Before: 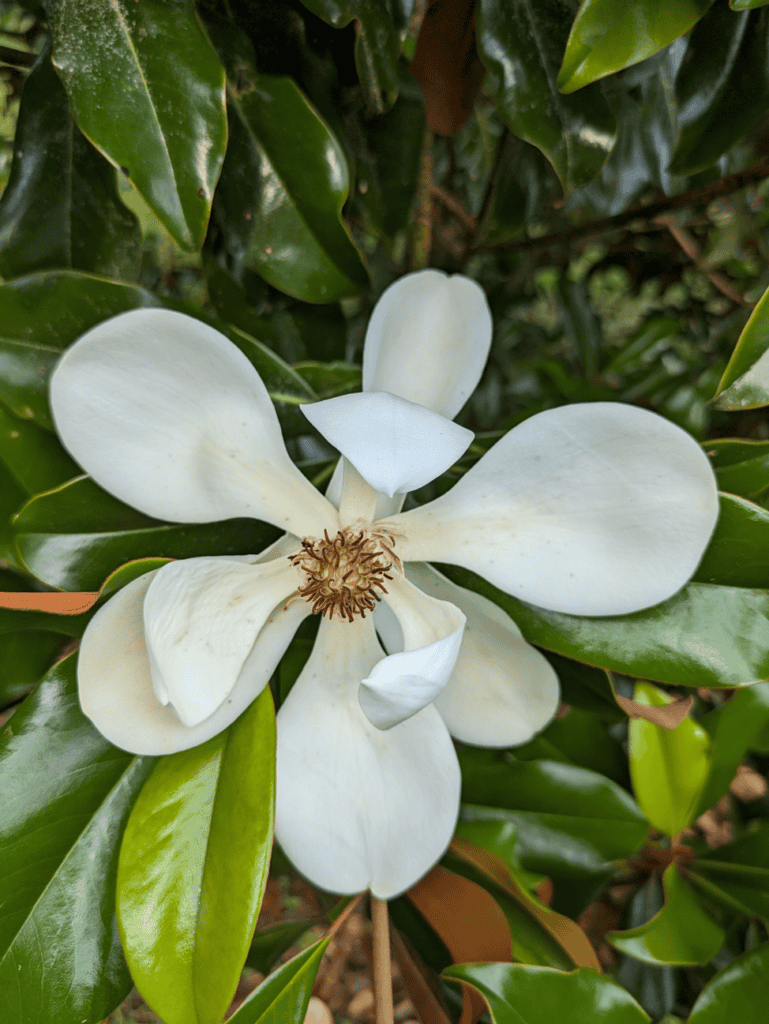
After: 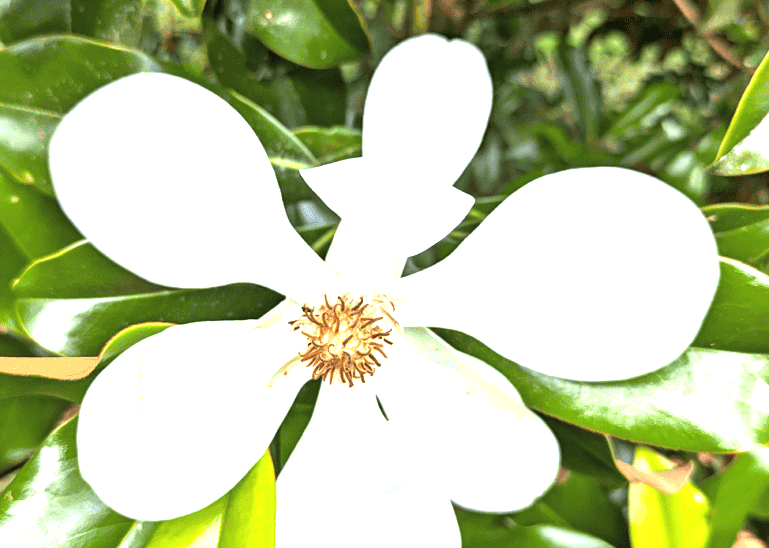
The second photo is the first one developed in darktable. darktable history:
crop and rotate: top 23.043%, bottom 23.437%
exposure: exposure 2.04 EV, compensate highlight preservation false
